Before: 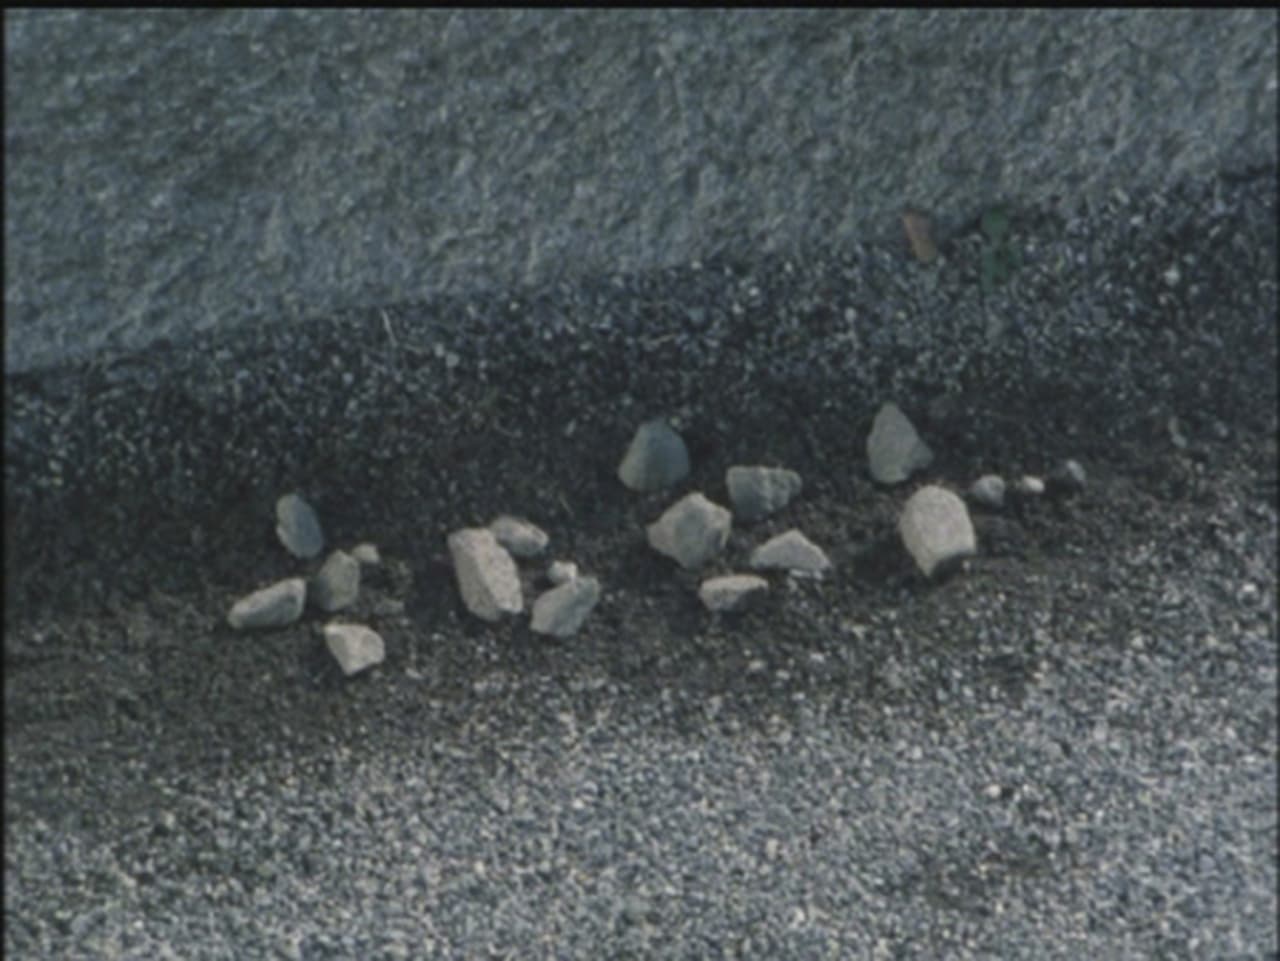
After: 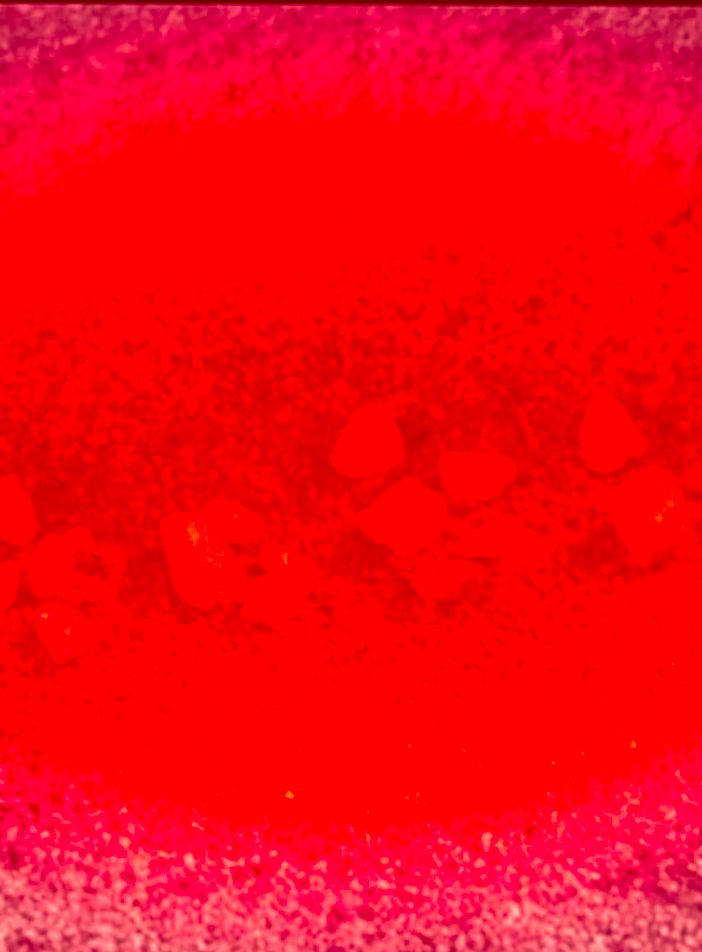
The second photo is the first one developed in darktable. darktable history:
crop: left 21.674%, right 22.086%
color balance rgb: on, module defaults
exposure: black level correction -0.005, exposure 1 EV, compensate highlight preservation false
color correction: highlights a* -39.68, highlights b* -40, shadows a* -40, shadows b* -40, saturation -3
vignetting: fall-off start 100%, brightness -0.282, width/height ratio 1.31
rotate and perspective: rotation 0.226°, lens shift (vertical) -0.042, crop left 0.023, crop right 0.982, crop top 0.006, crop bottom 0.994
